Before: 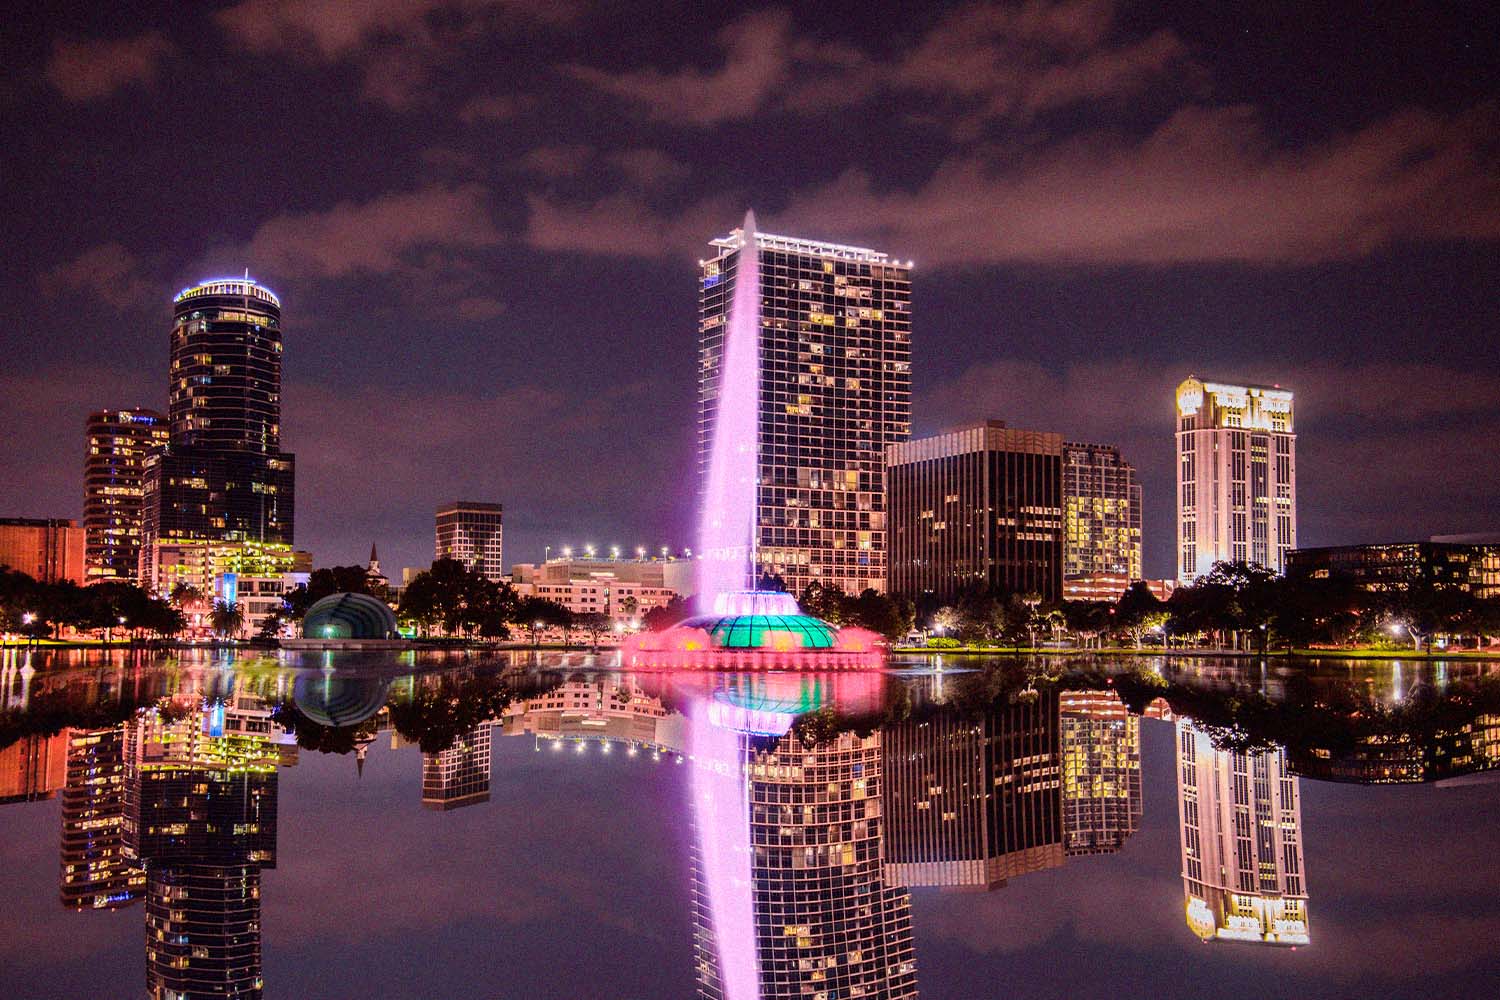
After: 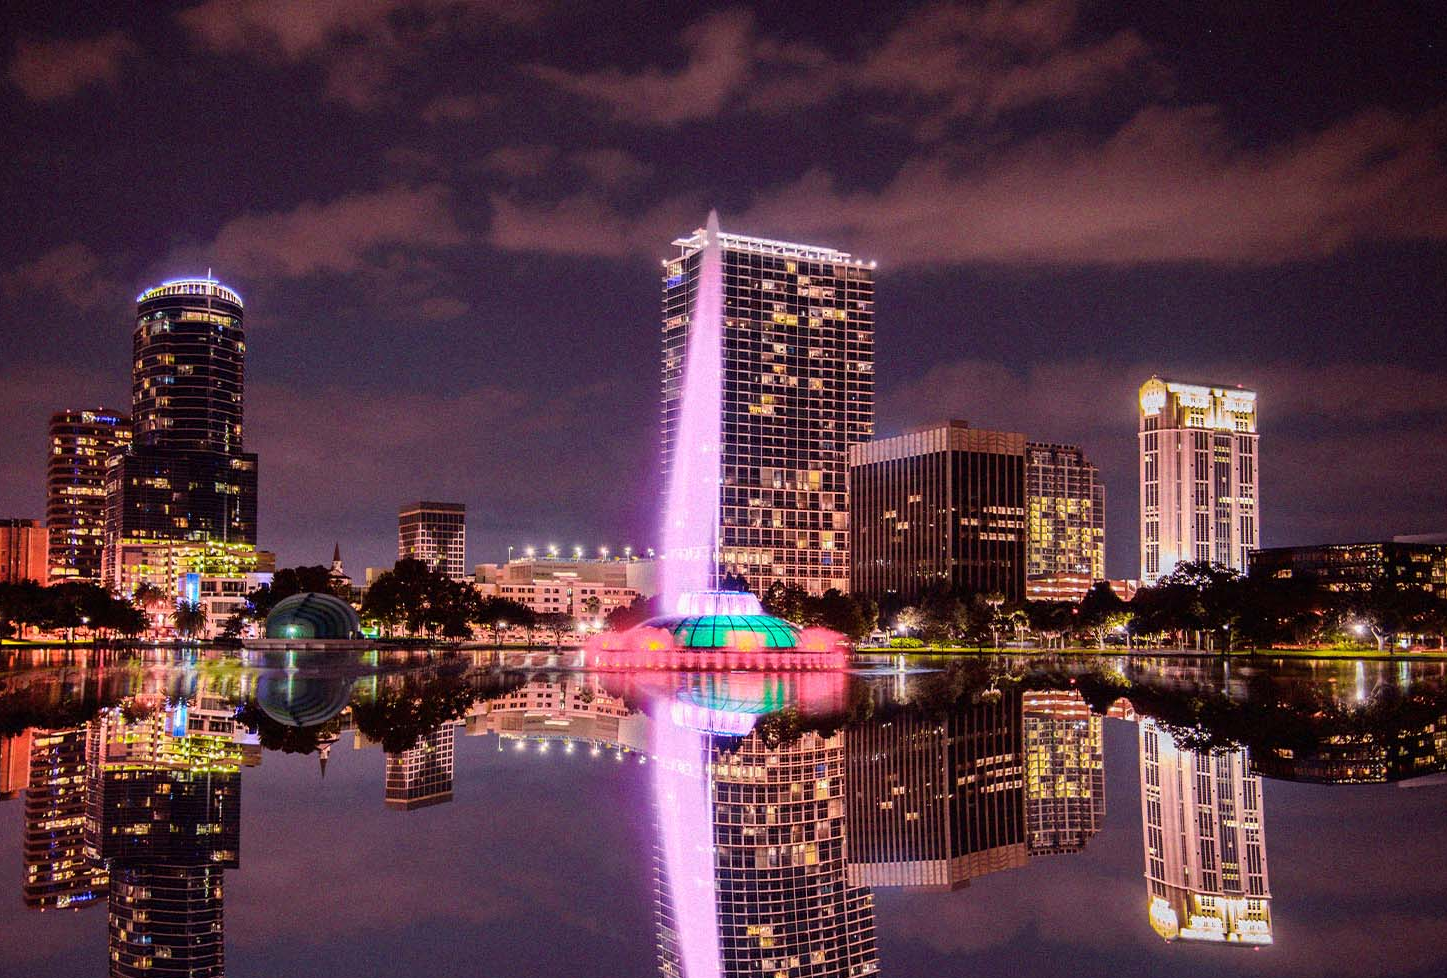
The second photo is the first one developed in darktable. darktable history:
crop and rotate: left 2.501%, right 1.027%, bottom 2.159%
